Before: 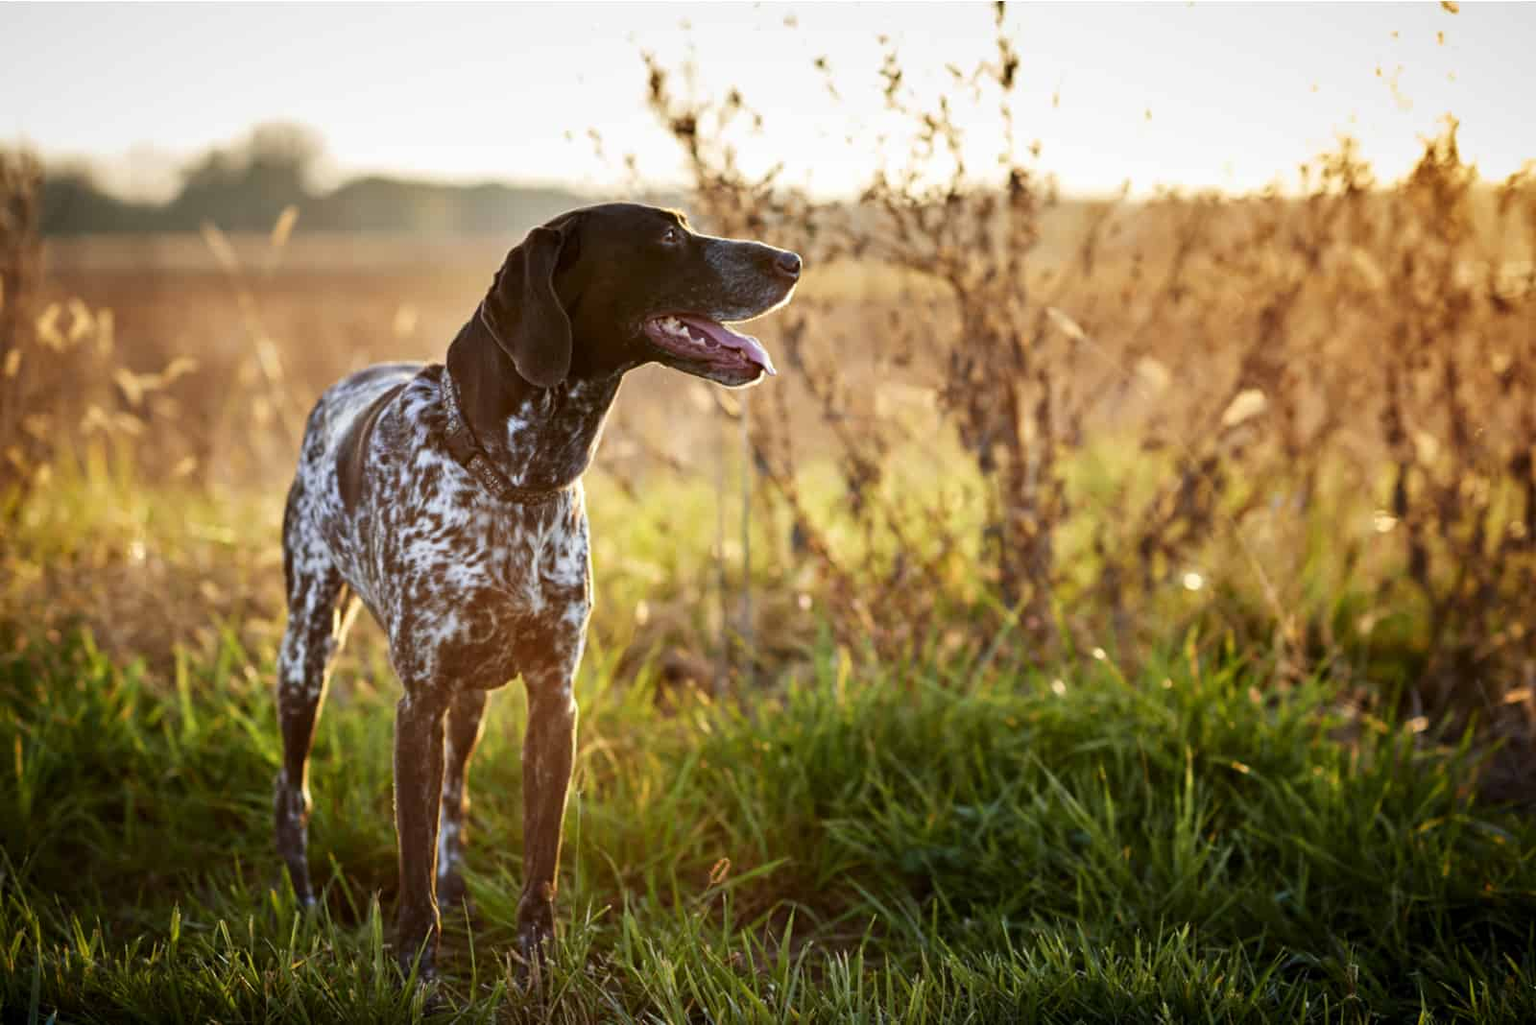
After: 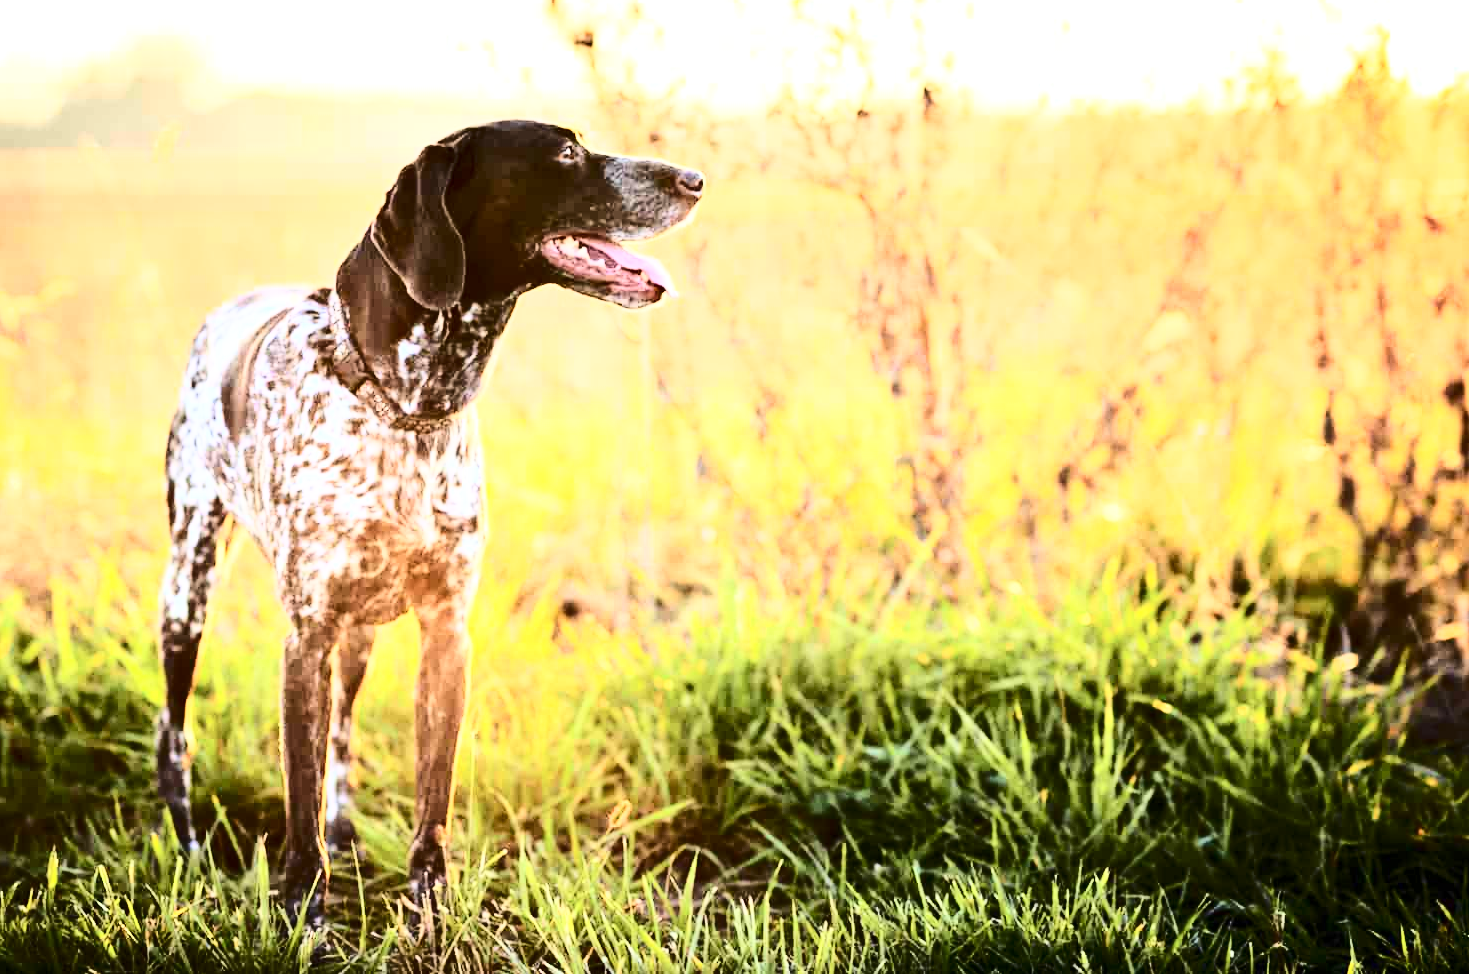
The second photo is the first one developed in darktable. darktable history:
crop and rotate: left 8.176%, top 8.76%
contrast brightness saturation: contrast 0.381, brightness 0.098
exposure: exposure 0.949 EV, compensate highlight preservation false
tone equalizer: on, module defaults
base curve: curves: ch0 [(0, 0) (0.032, 0.037) (0.105, 0.228) (0.435, 0.76) (0.856, 0.983) (1, 1)]
